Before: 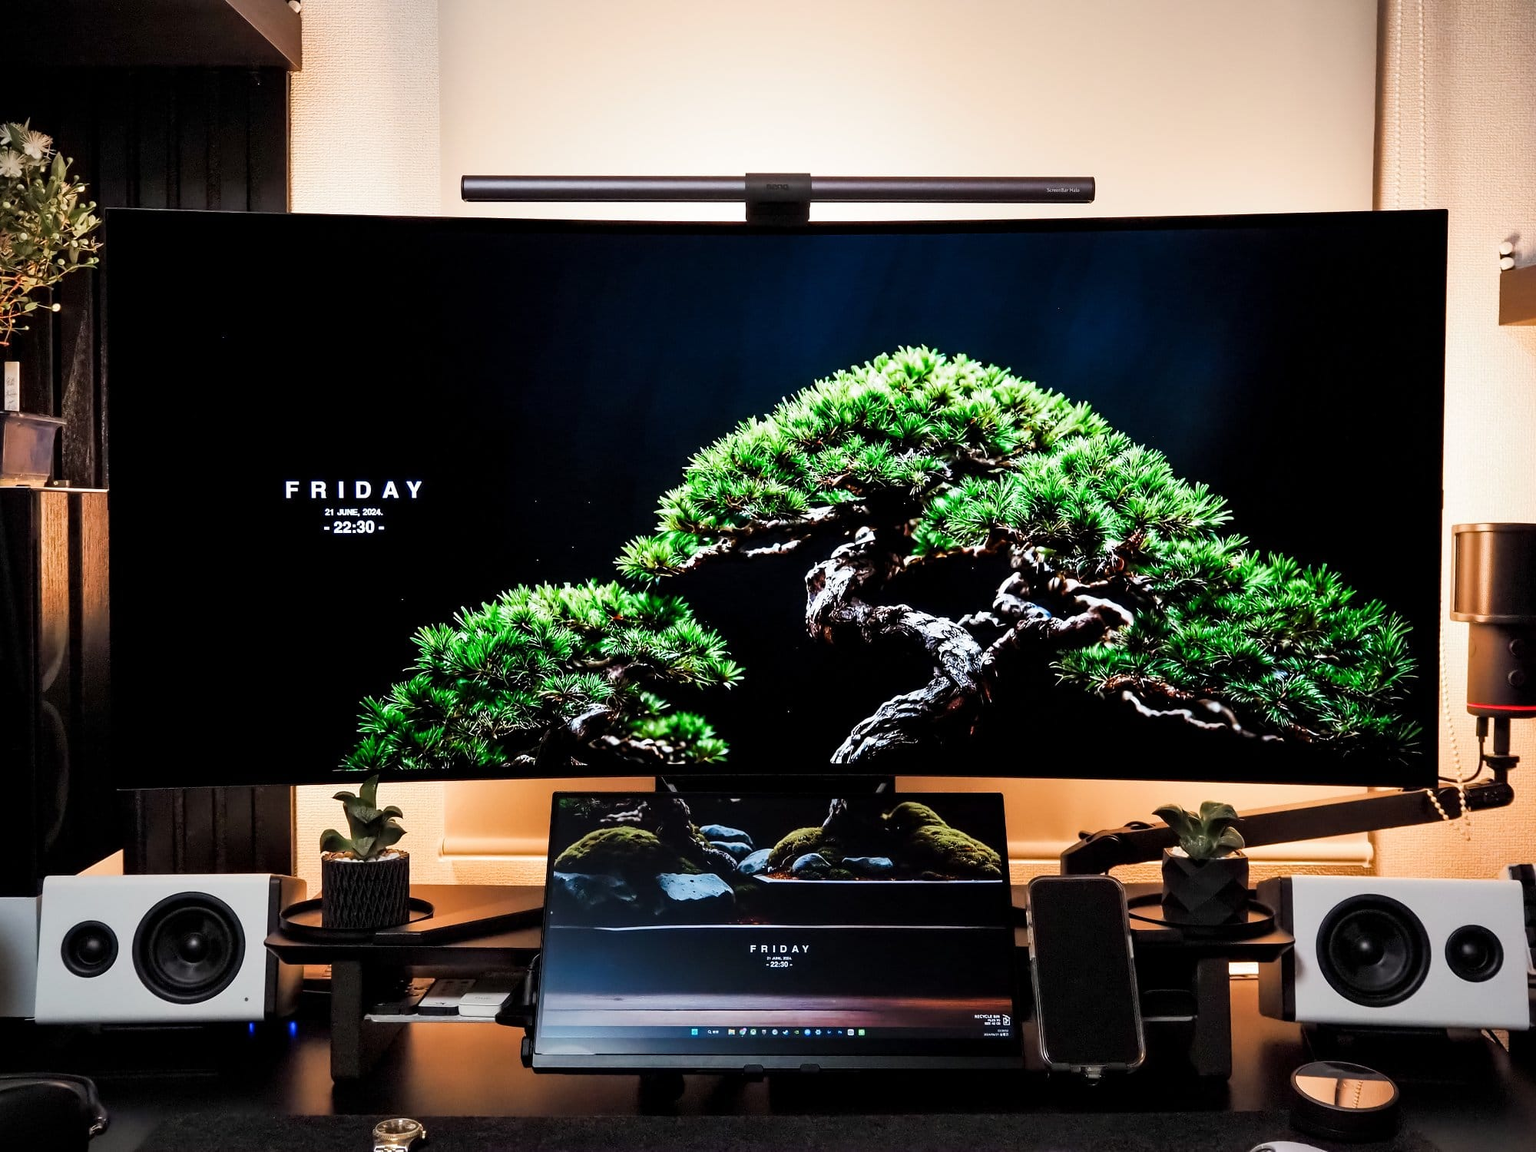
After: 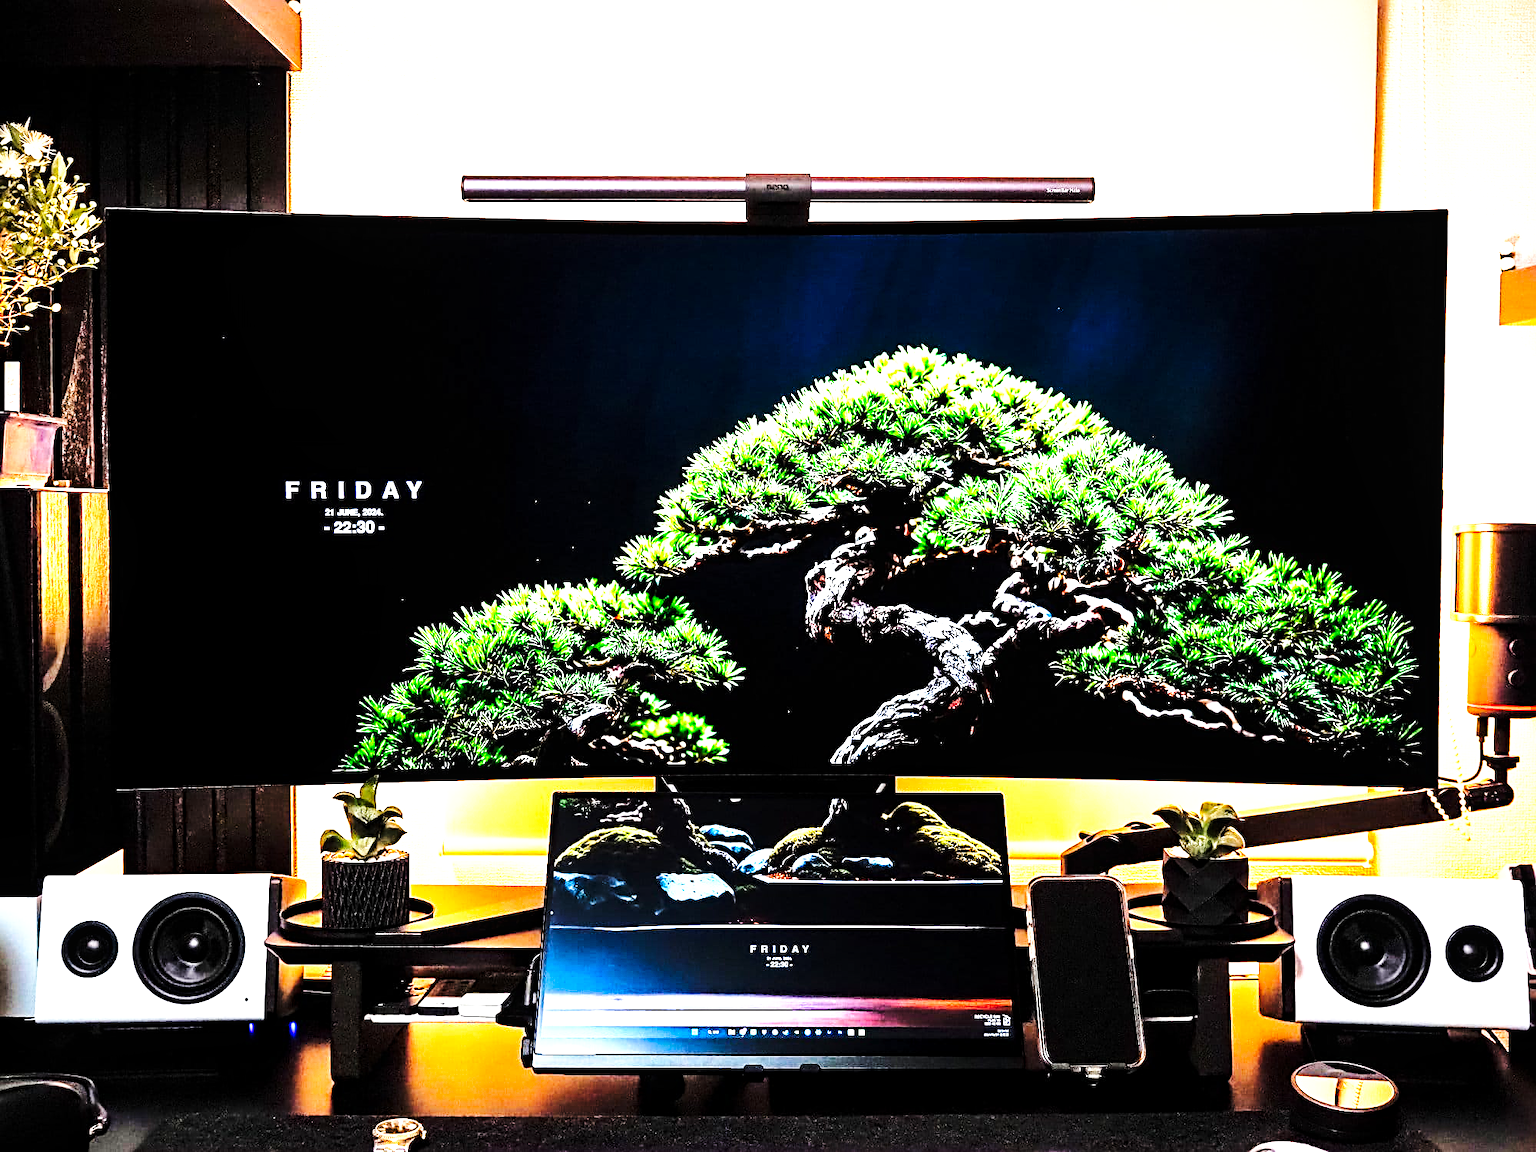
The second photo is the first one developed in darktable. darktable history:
base curve: curves: ch0 [(0, 0) (0.028, 0.03) (0.121, 0.232) (0.46, 0.748) (0.859, 0.968) (1, 1)], preserve colors none
tone equalizer: -8 EV -0.441 EV, -7 EV -0.413 EV, -6 EV -0.343 EV, -5 EV -0.203 EV, -3 EV 0.214 EV, -2 EV 0.356 EV, -1 EV 0.397 EV, +0 EV 0.427 EV
sharpen: radius 2.535, amount 0.631
exposure: black level correction 0, exposure 0.697 EV, compensate highlight preservation false
local contrast: highlights 105%, shadows 98%, detail 119%, midtone range 0.2
tone curve: curves: ch0 [(0, 0) (0.131, 0.135) (0.288, 0.372) (0.451, 0.608) (0.612, 0.739) (0.736, 0.832) (1, 1)]; ch1 [(0, 0) (0.392, 0.398) (0.487, 0.471) (0.496, 0.493) (0.519, 0.531) (0.557, 0.591) (0.581, 0.639) (0.622, 0.711) (1, 1)]; ch2 [(0, 0) (0.388, 0.344) (0.438, 0.425) (0.476, 0.482) (0.502, 0.508) (0.524, 0.531) (0.538, 0.58) (0.58, 0.621) (0.613, 0.679) (0.655, 0.738) (1, 1)], color space Lab, linked channels, preserve colors none
haze removal: compatibility mode true, adaptive false
color balance rgb: perceptual saturation grading › global saturation 19.925%, perceptual brilliance grading › highlights 13.926%, perceptual brilliance grading › shadows -18.423%, global vibrance 20%
